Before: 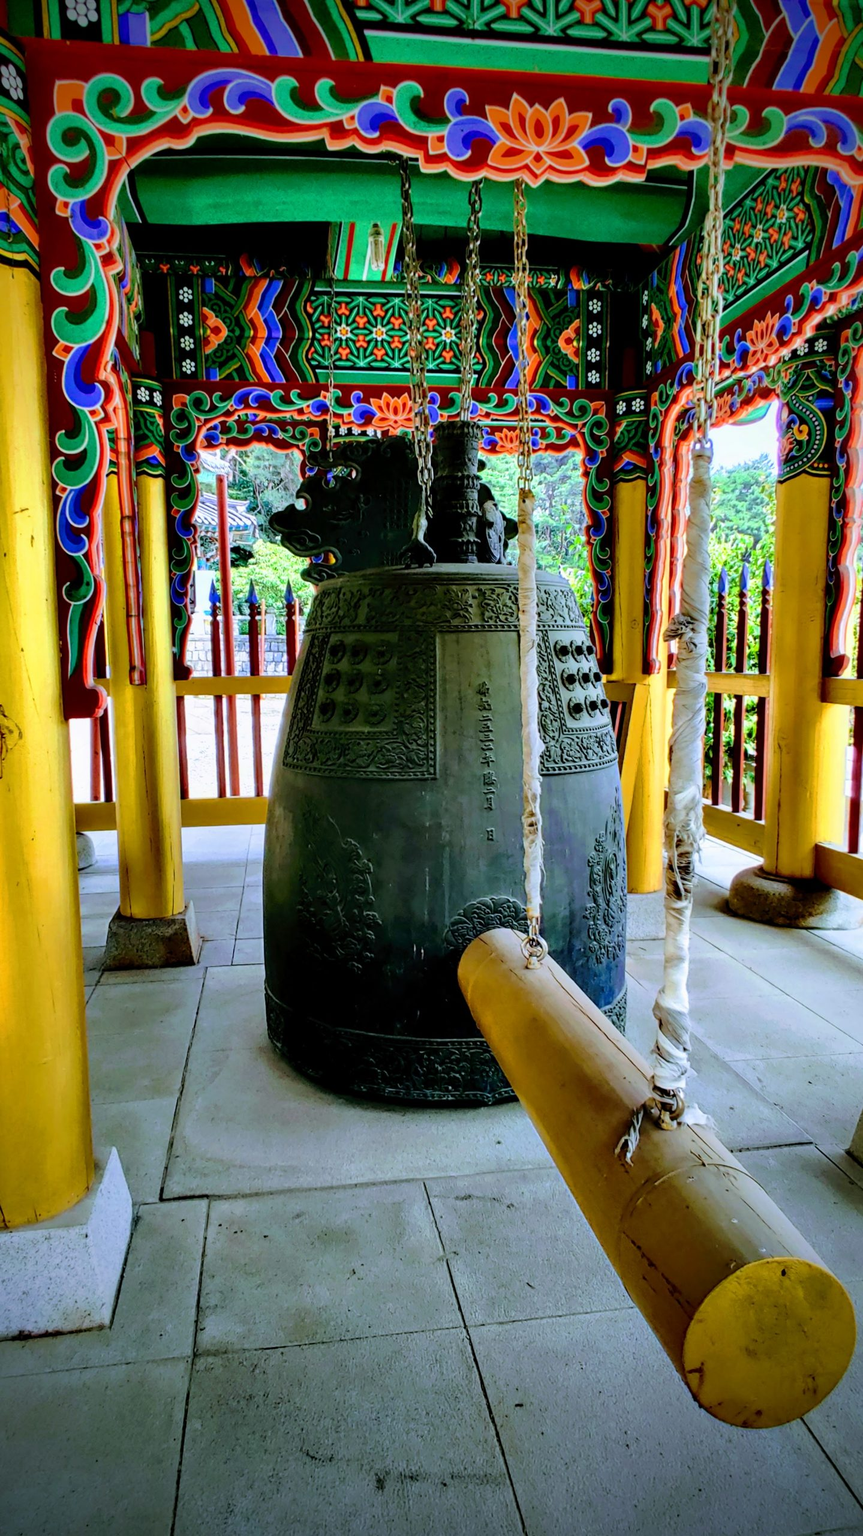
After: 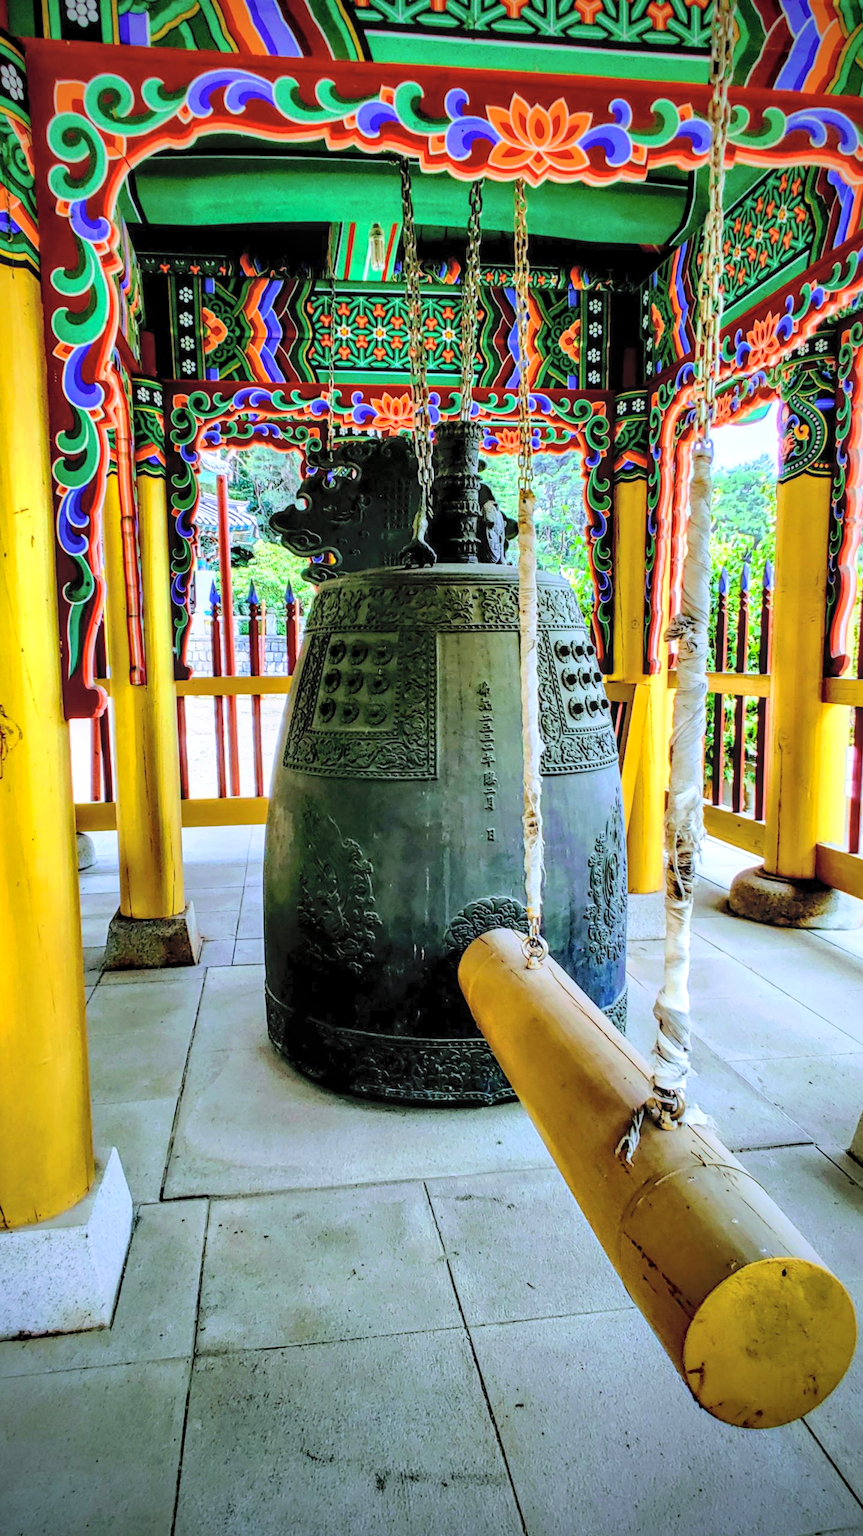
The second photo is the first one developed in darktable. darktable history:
contrast brightness saturation: contrast 0.1, brightness 0.3, saturation 0.14
local contrast: detail 130%
